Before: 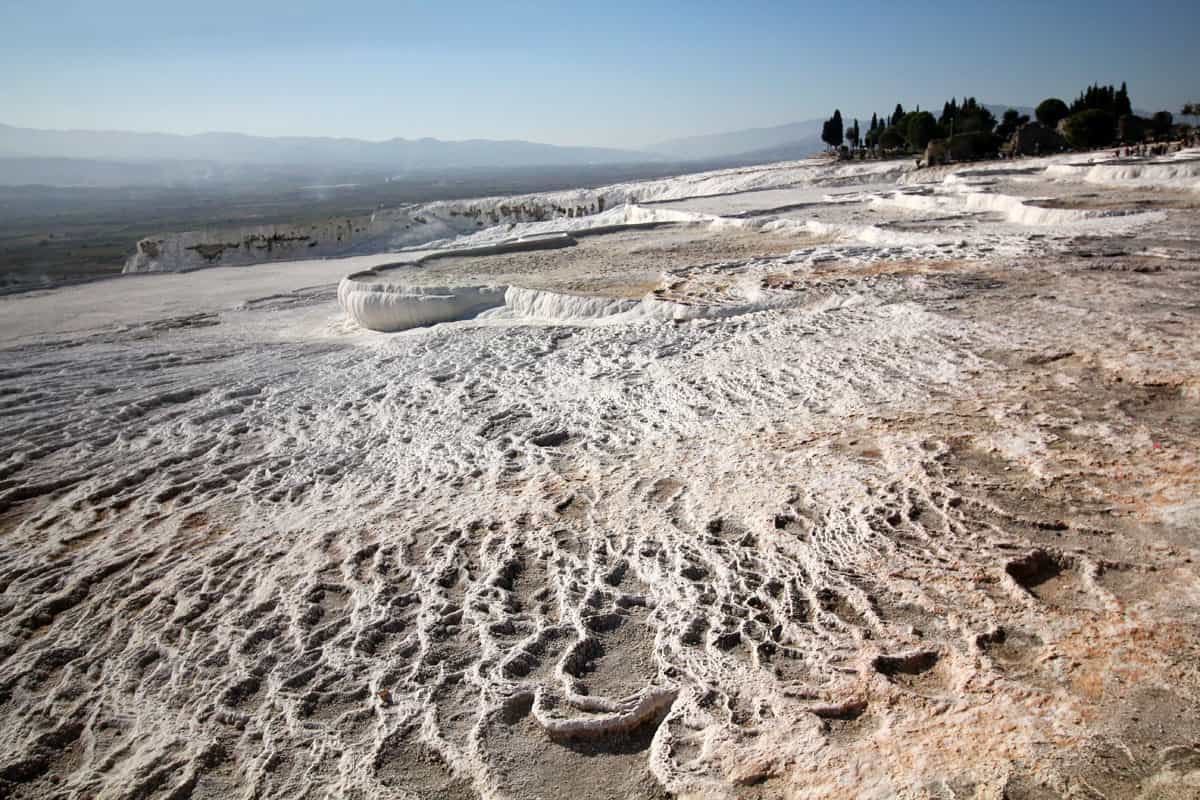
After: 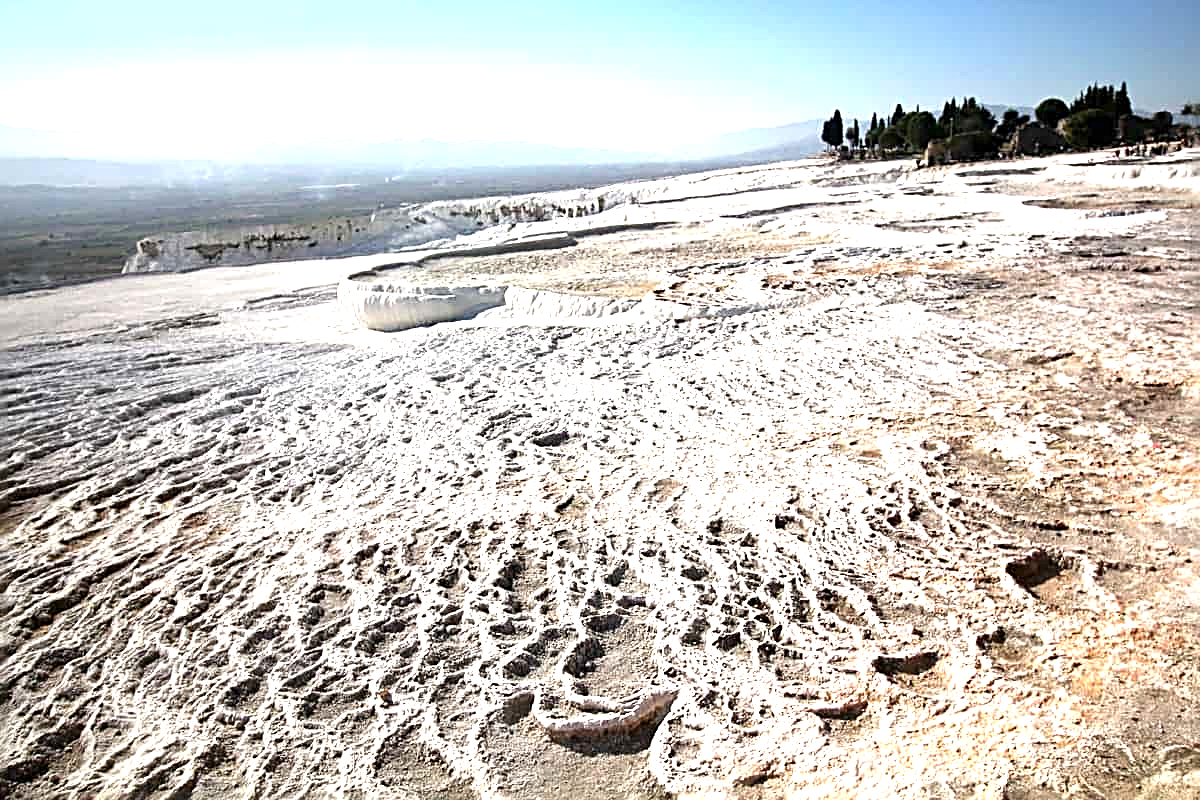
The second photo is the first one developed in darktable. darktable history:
sharpen: radius 2.82, amount 0.721
exposure: black level correction 0, exposure 1.199 EV, compensate highlight preservation false
